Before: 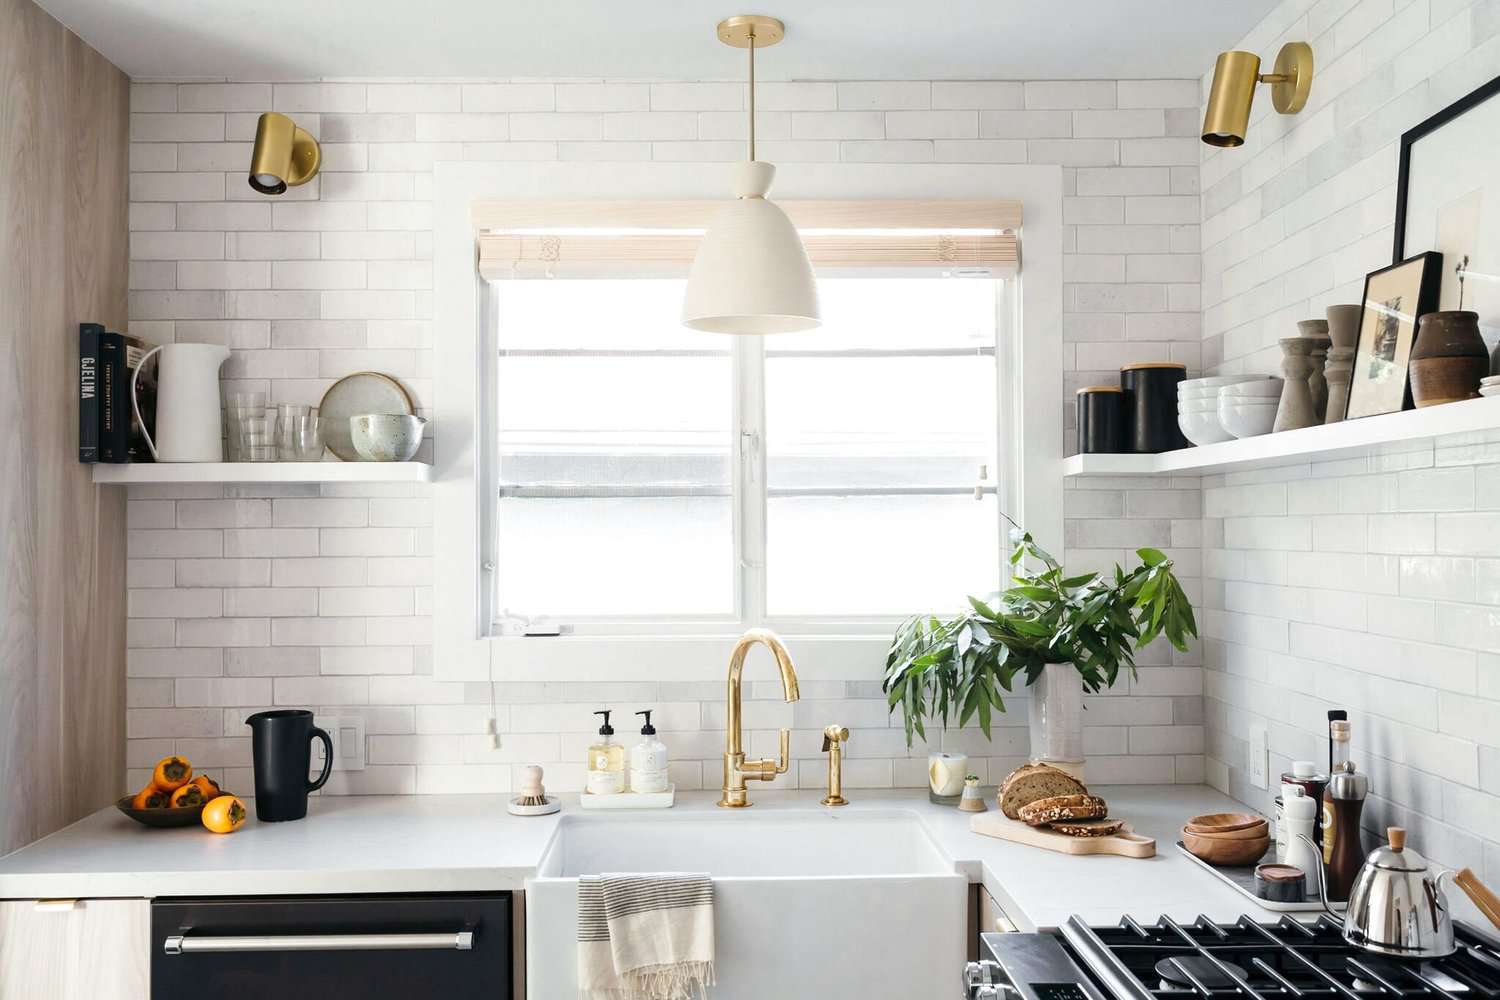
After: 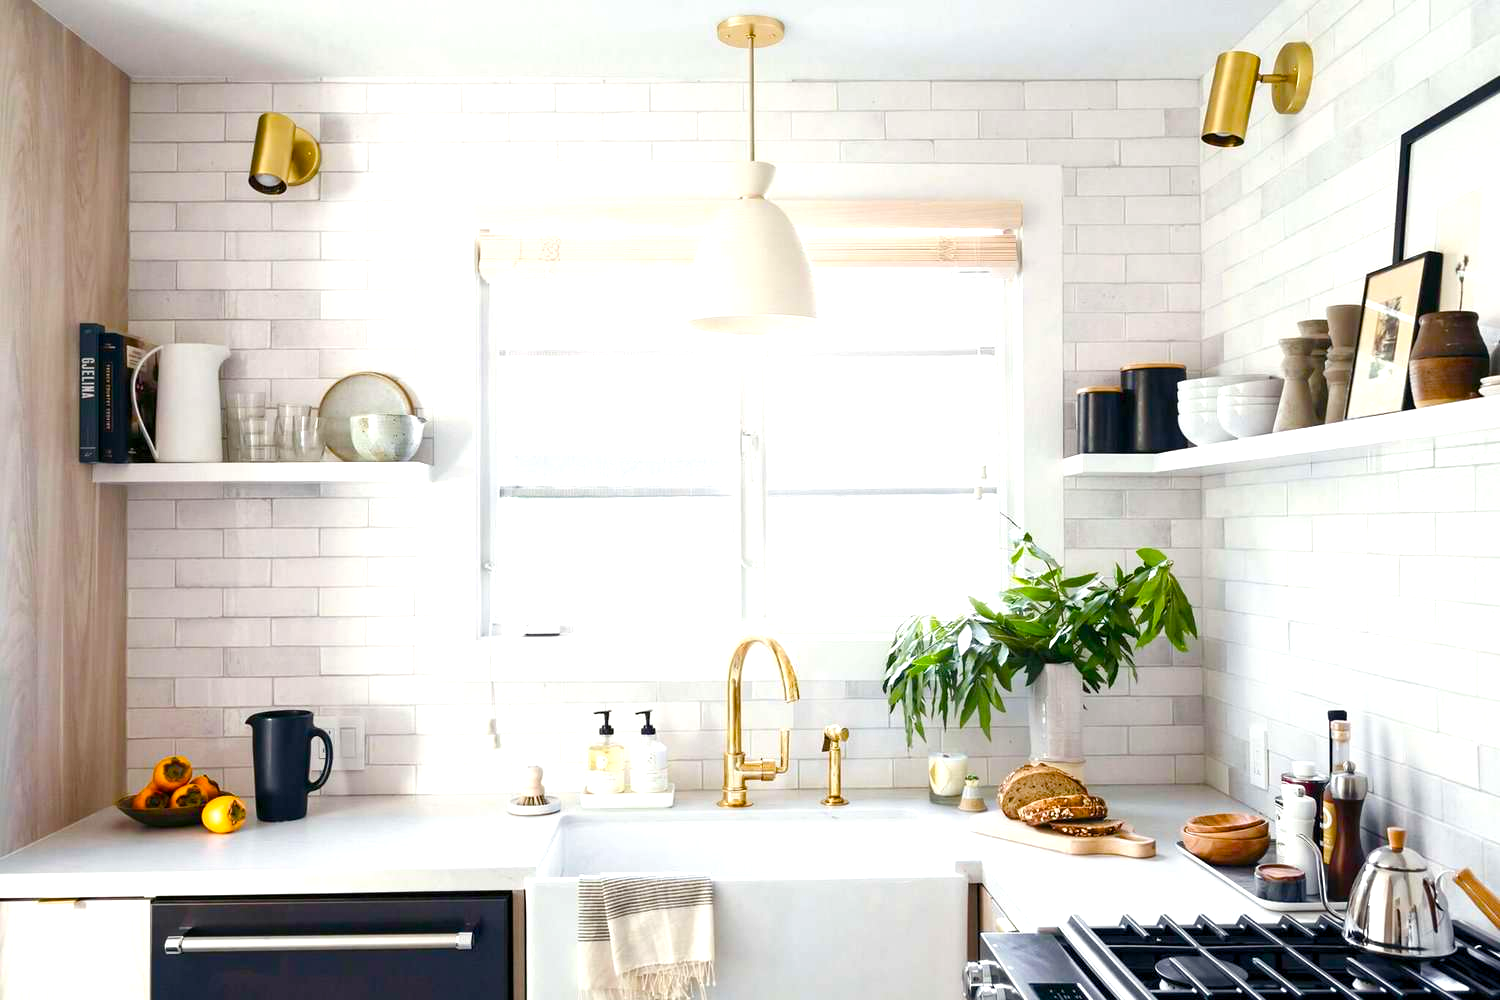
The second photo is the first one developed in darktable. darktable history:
exposure: black level correction 0.001, exposure 0.499 EV, compensate highlight preservation false
color balance rgb: shadows lift › chroma 3.01%, shadows lift › hue 279.25°, power › hue 74.8°, linear chroma grading › global chroma 20.515%, perceptual saturation grading › global saturation 20%, perceptual saturation grading › highlights -25.438%, perceptual saturation grading › shadows 49.363%
